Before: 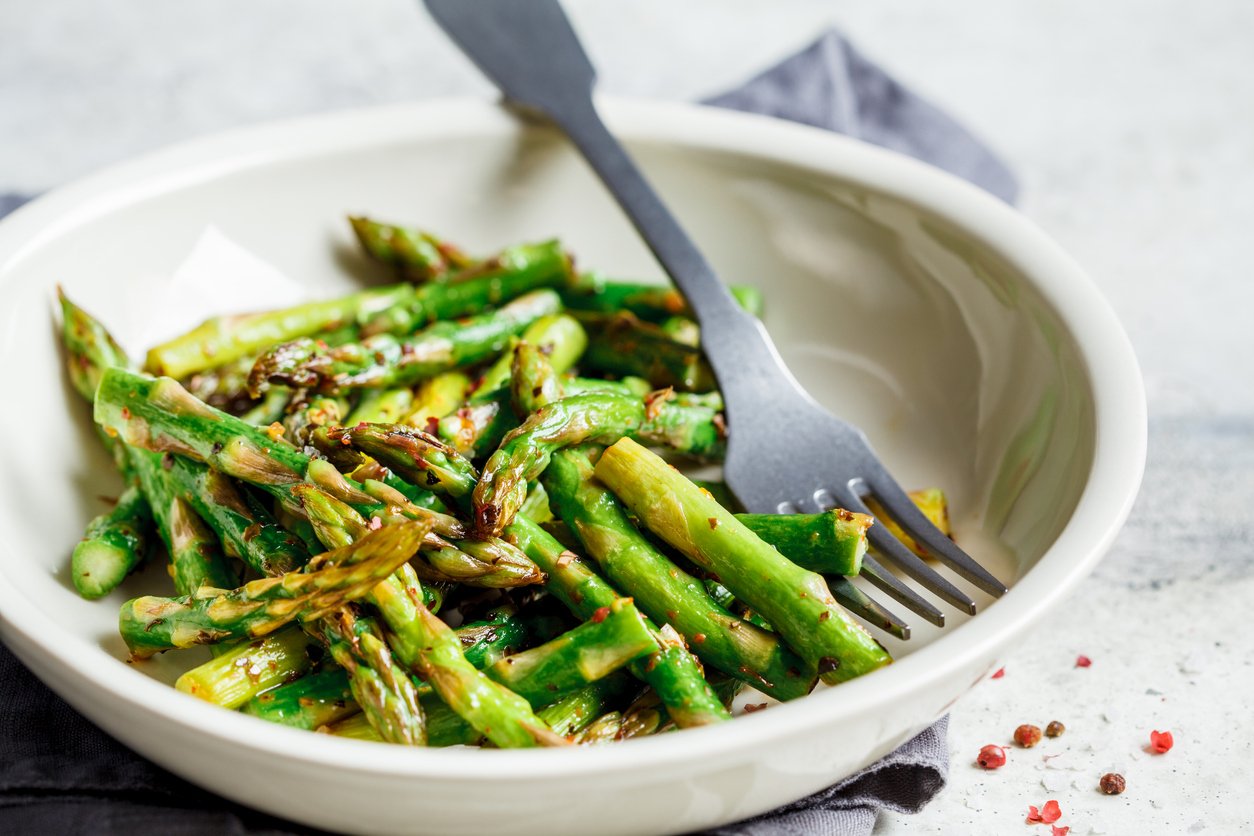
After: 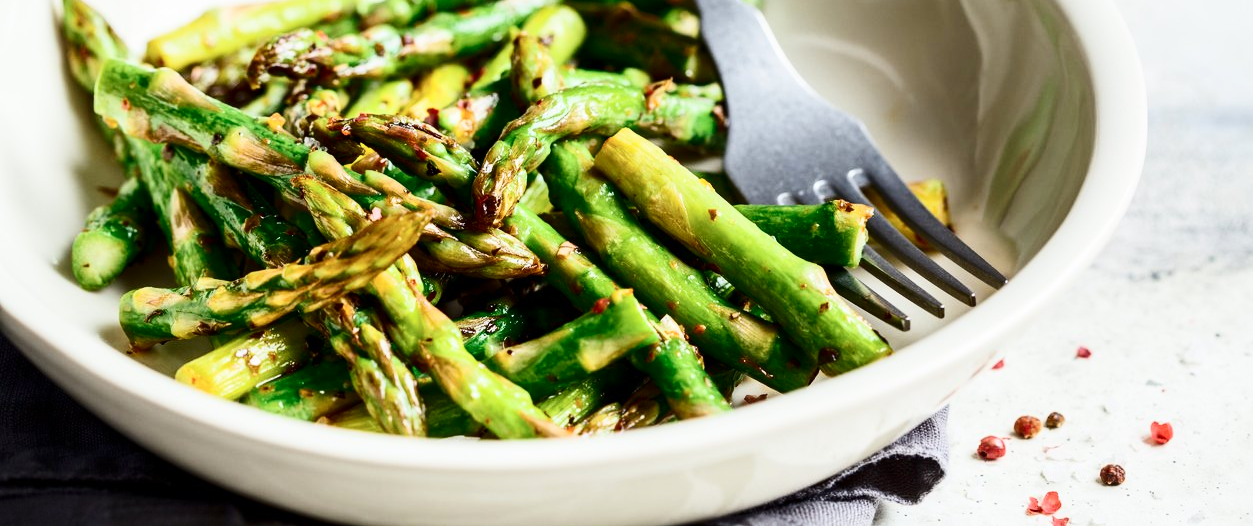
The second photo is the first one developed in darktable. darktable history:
crop and rotate: top 36.985%
contrast brightness saturation: contrast 0.299
